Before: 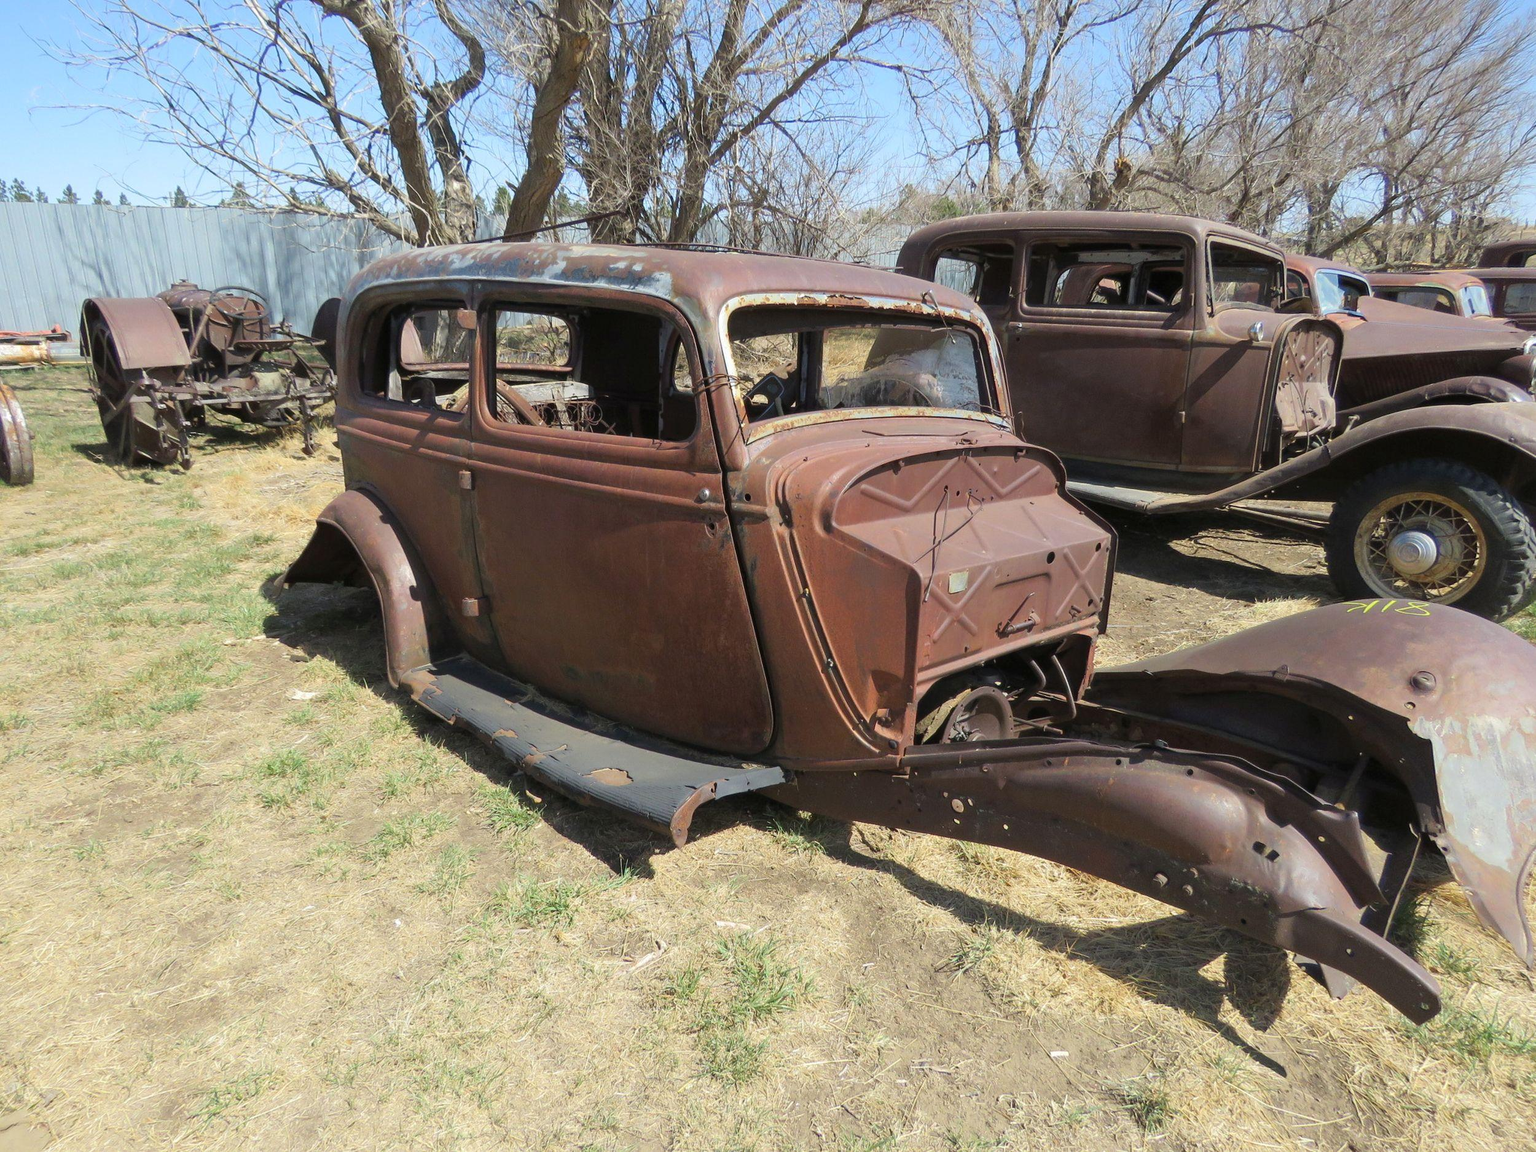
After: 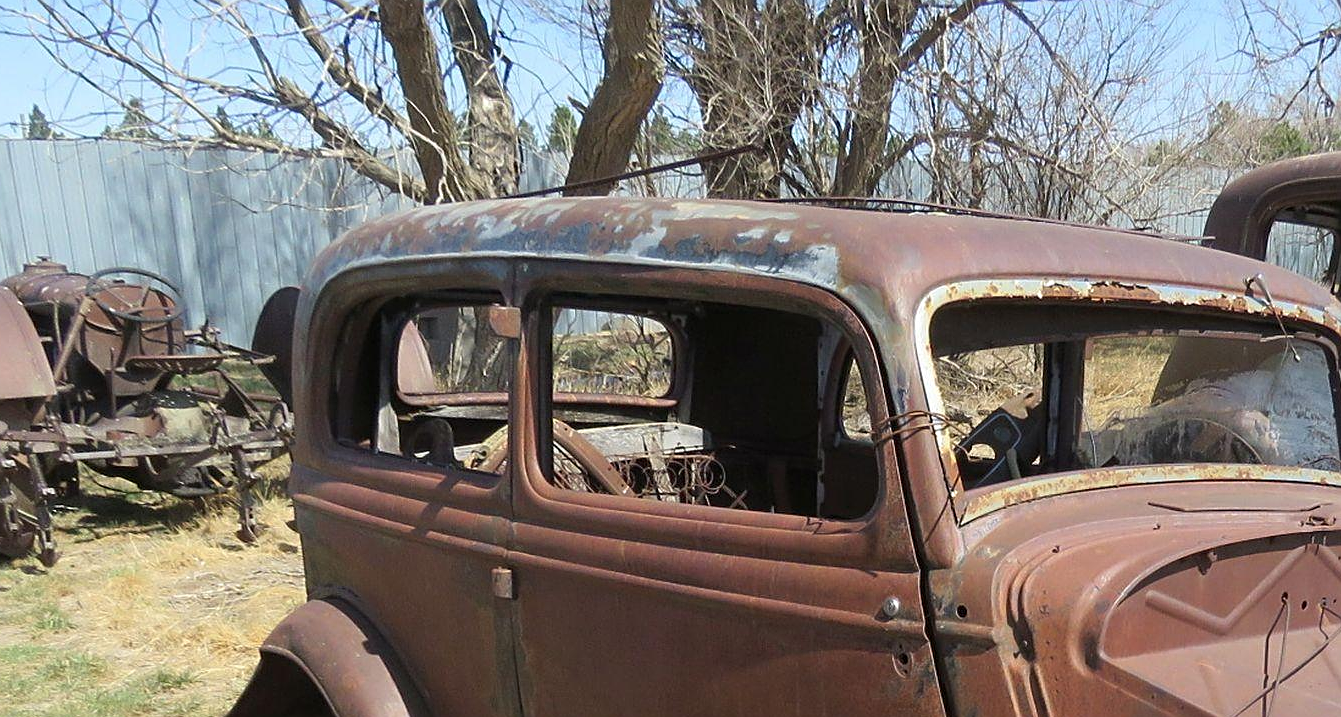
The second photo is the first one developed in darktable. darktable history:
sharpen: on, module defaults
crop: left 10.239%, top 10.582%, right 36.089%, bottom 51.171%
